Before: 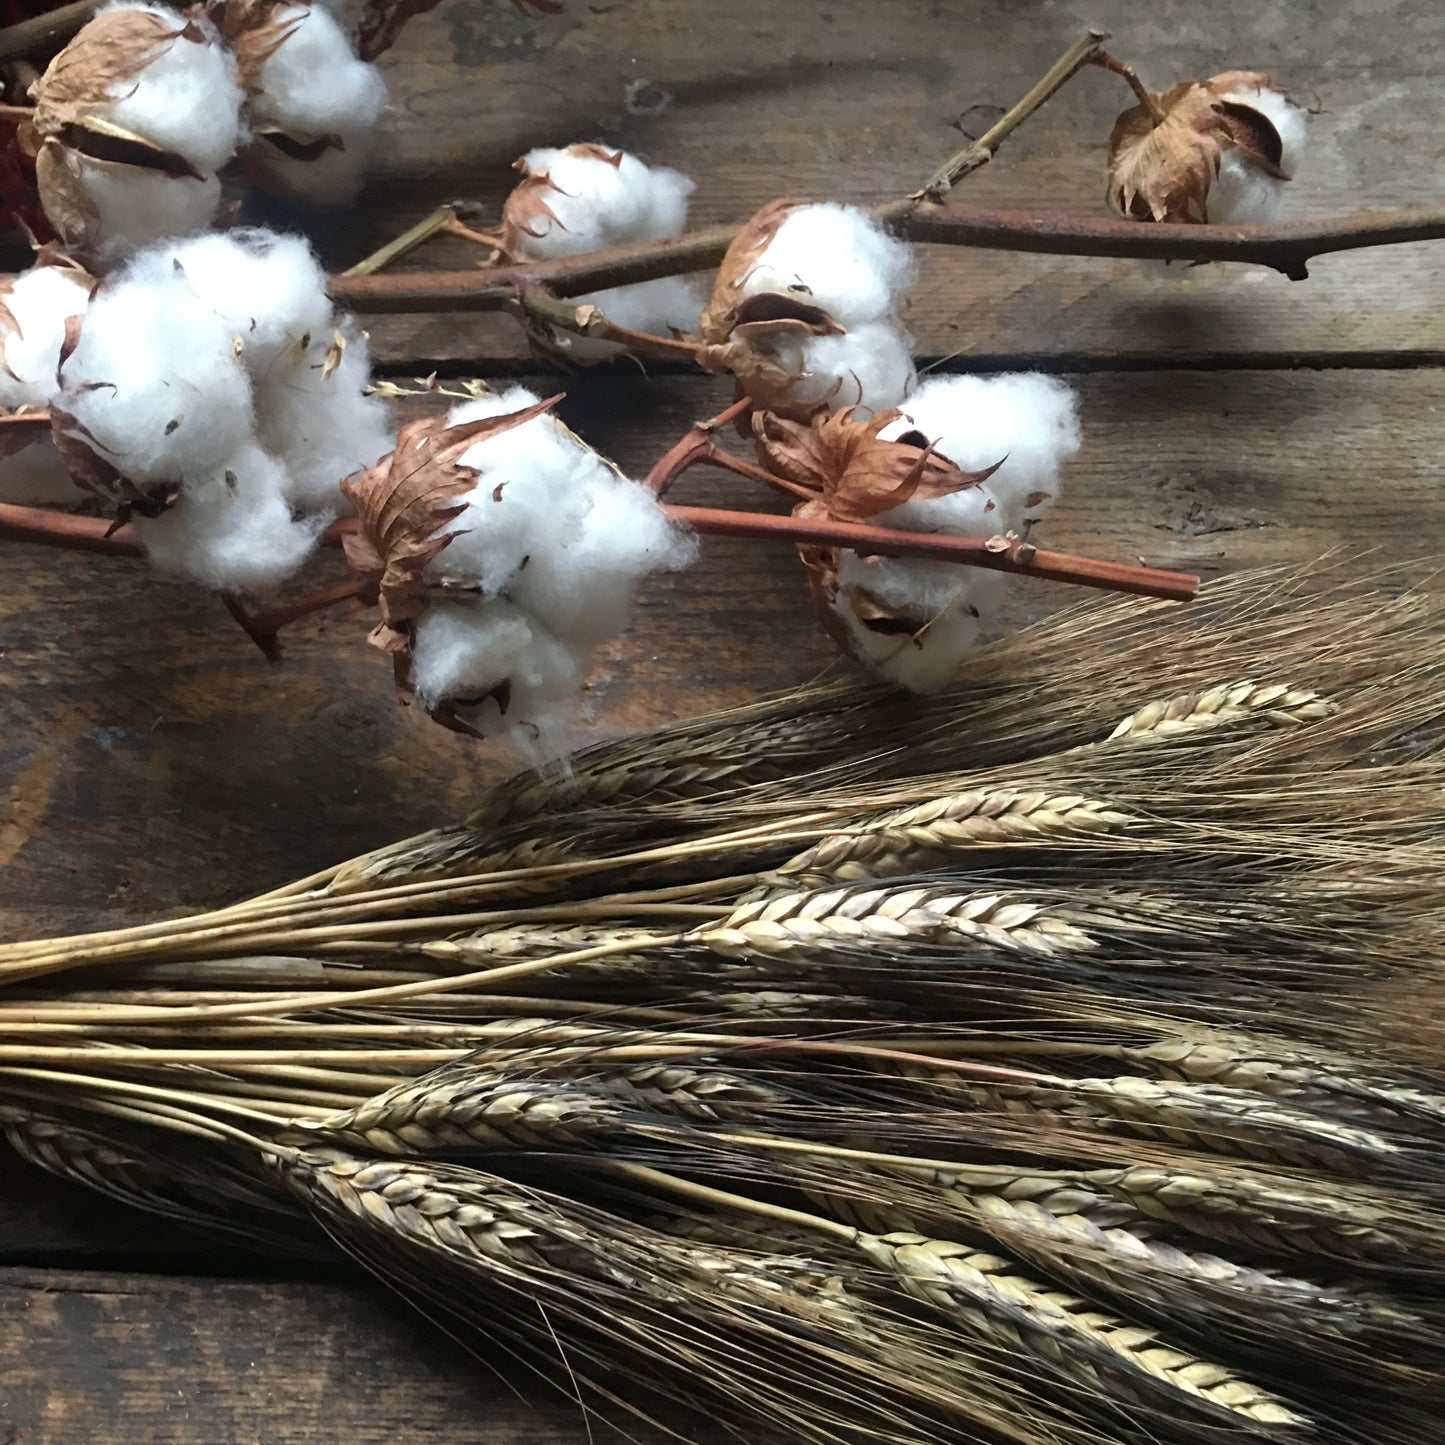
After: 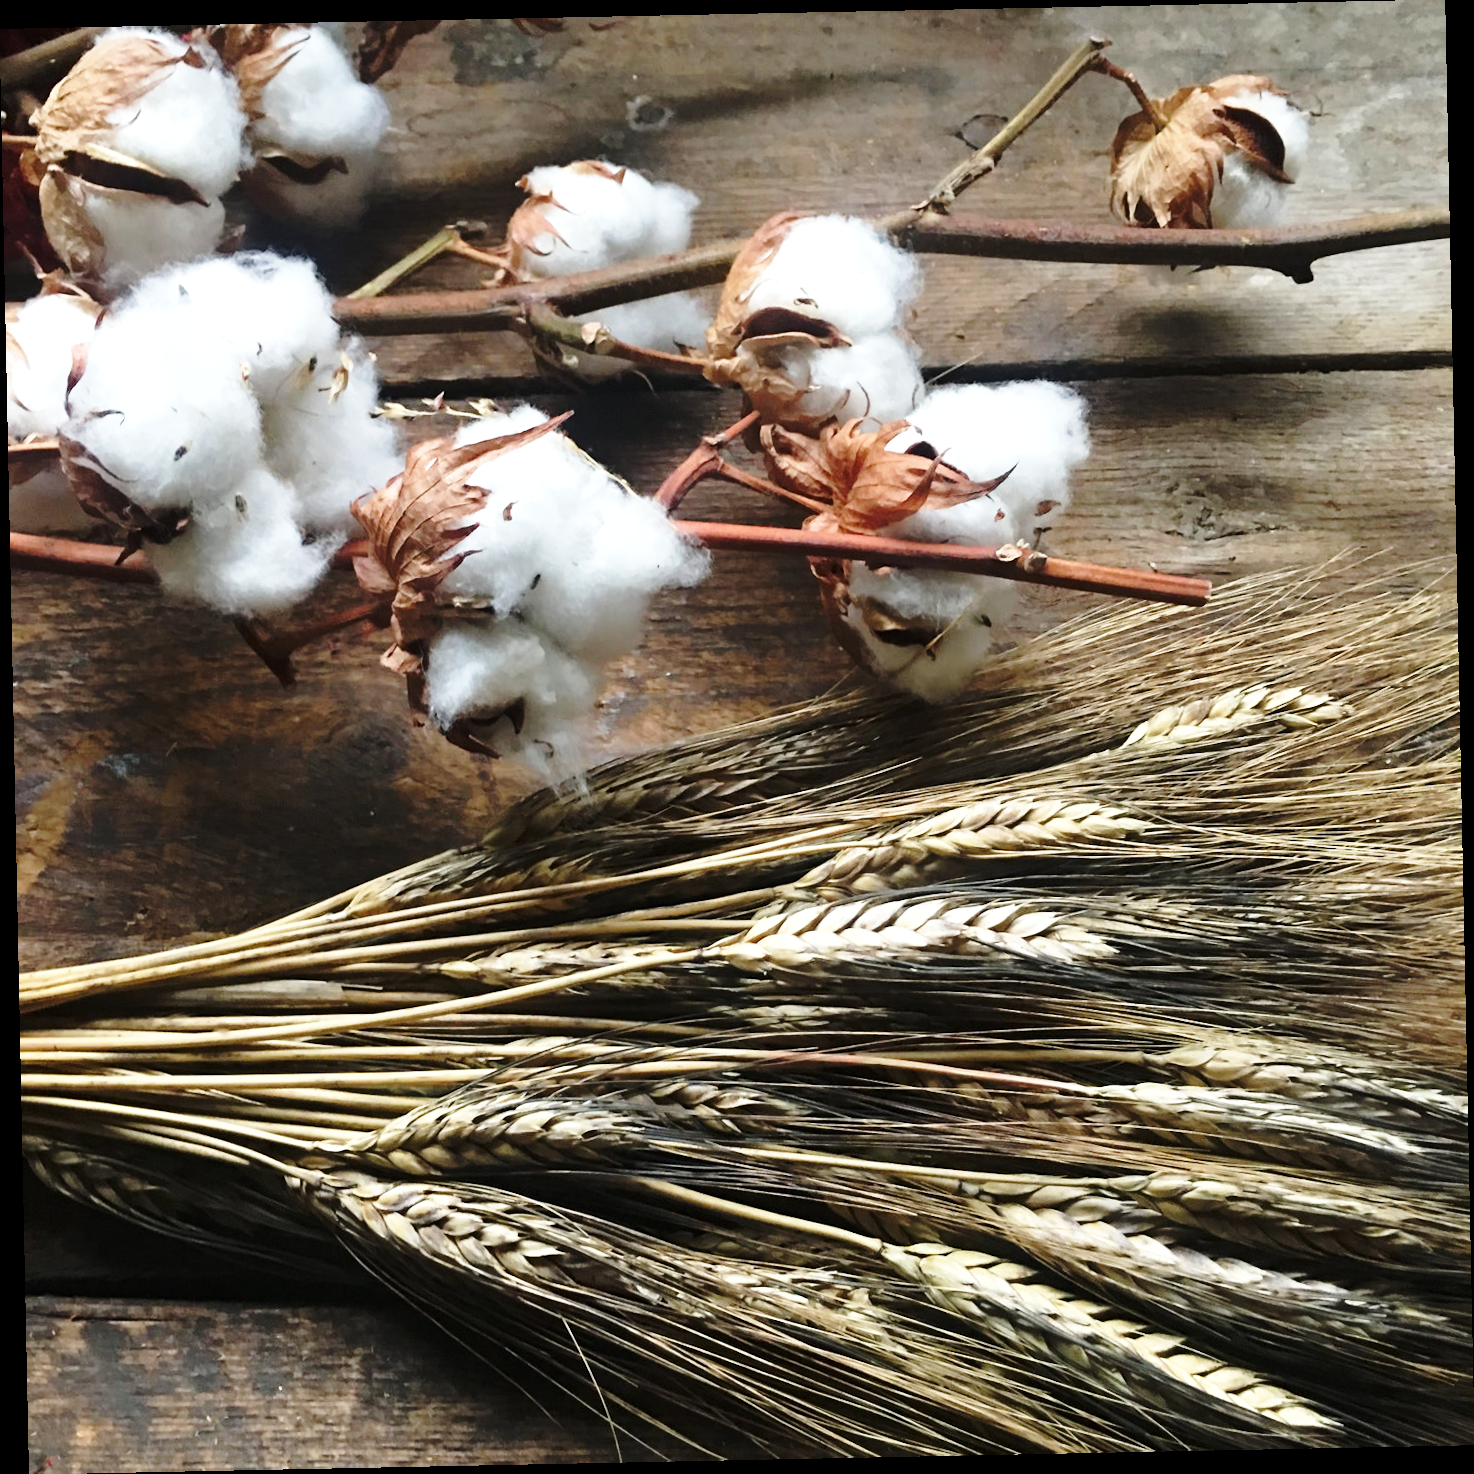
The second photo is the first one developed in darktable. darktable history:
rotate and perspective: rotation -1.17°, automatic cropping off
base curve: curves: ch0 [(0, 0) (0.036, 0.037) (0.121, 0.228) (0.46, 0.76) (0.859, 0.983) (1, 1)], preserve colors none
